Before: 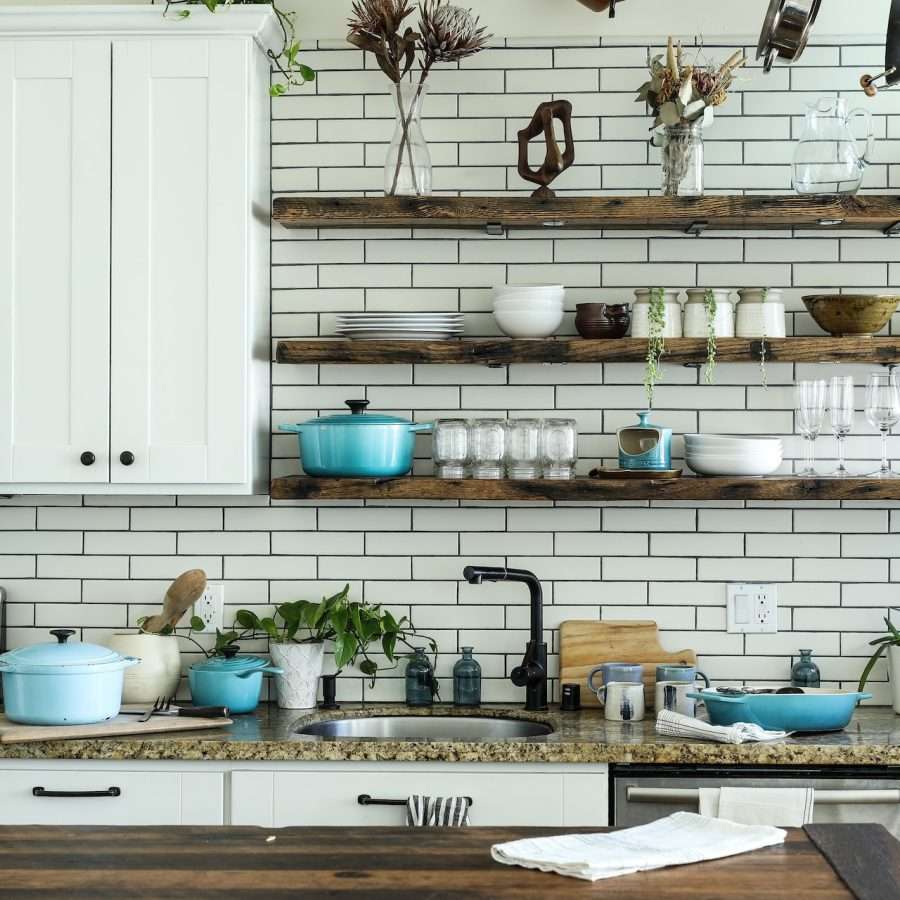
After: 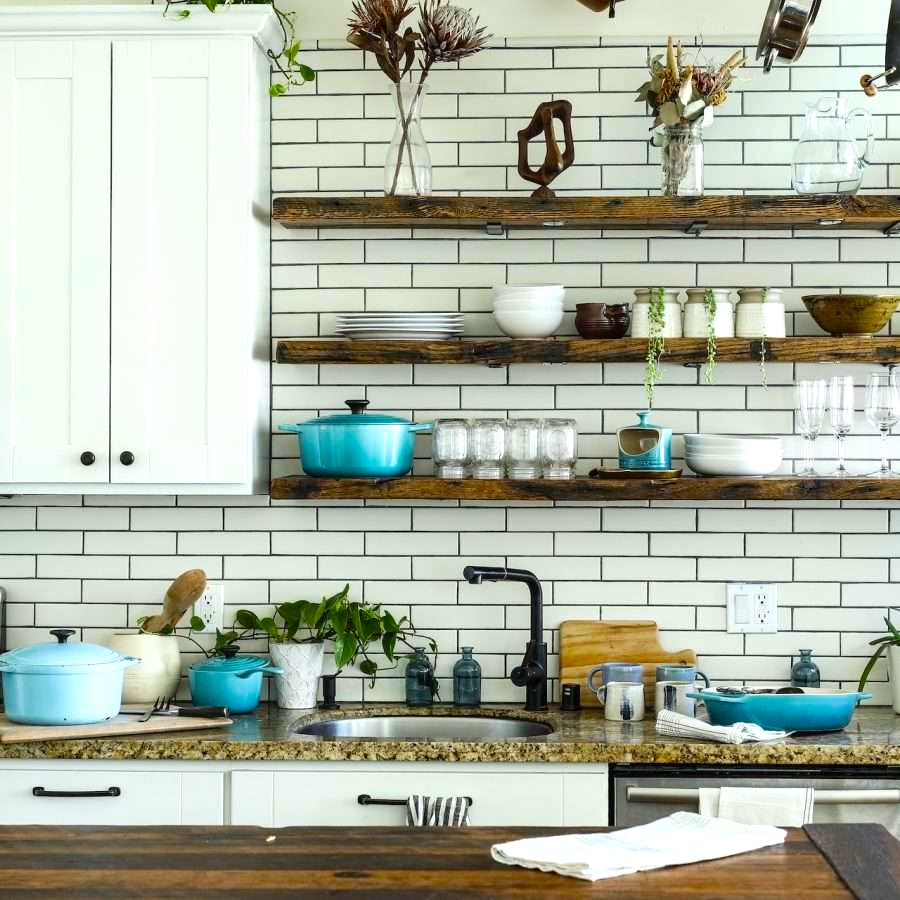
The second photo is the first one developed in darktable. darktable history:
color balance rgb: power › chroma 0.224%, power › hue 60.27°, perceptual saturation grading › global saturation 29.823%, saturation formula JzAzBz (2021)
exposure: black level correction 0, exposure 0.301 EV, compensate exposure bias true, compensate highlight preservation false
